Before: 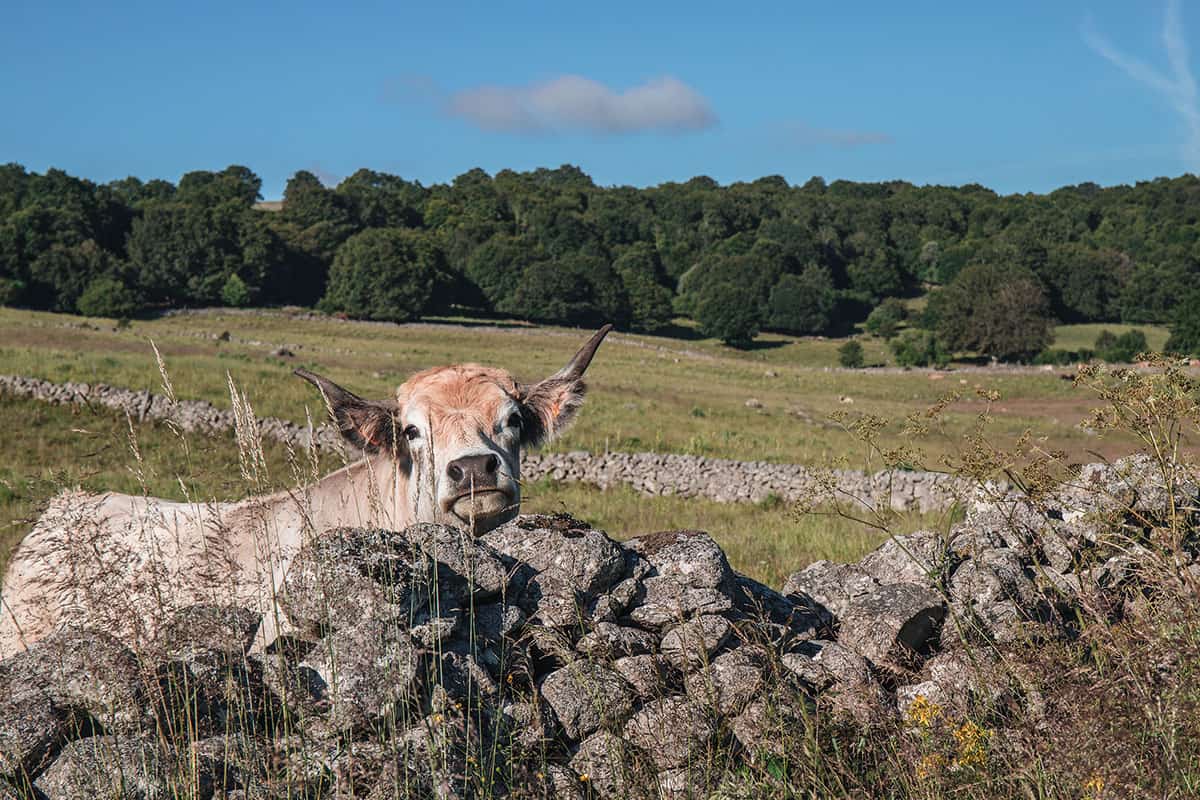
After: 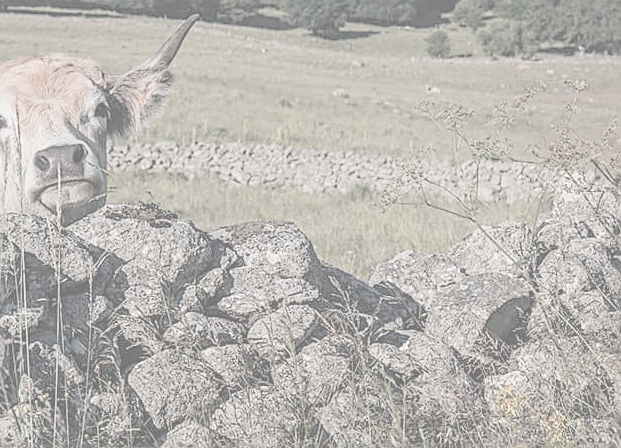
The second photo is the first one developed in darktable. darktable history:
contrast brightness saturation: contrast -0.32, brightness 0.75, saturation -0.78
crop: left 34.479%, top 38.822%, right 13.718%, bottom 5.172%
sharpen: on, module defaults
exposure: exposure 0.375 EV, compensate highlight preservation false
